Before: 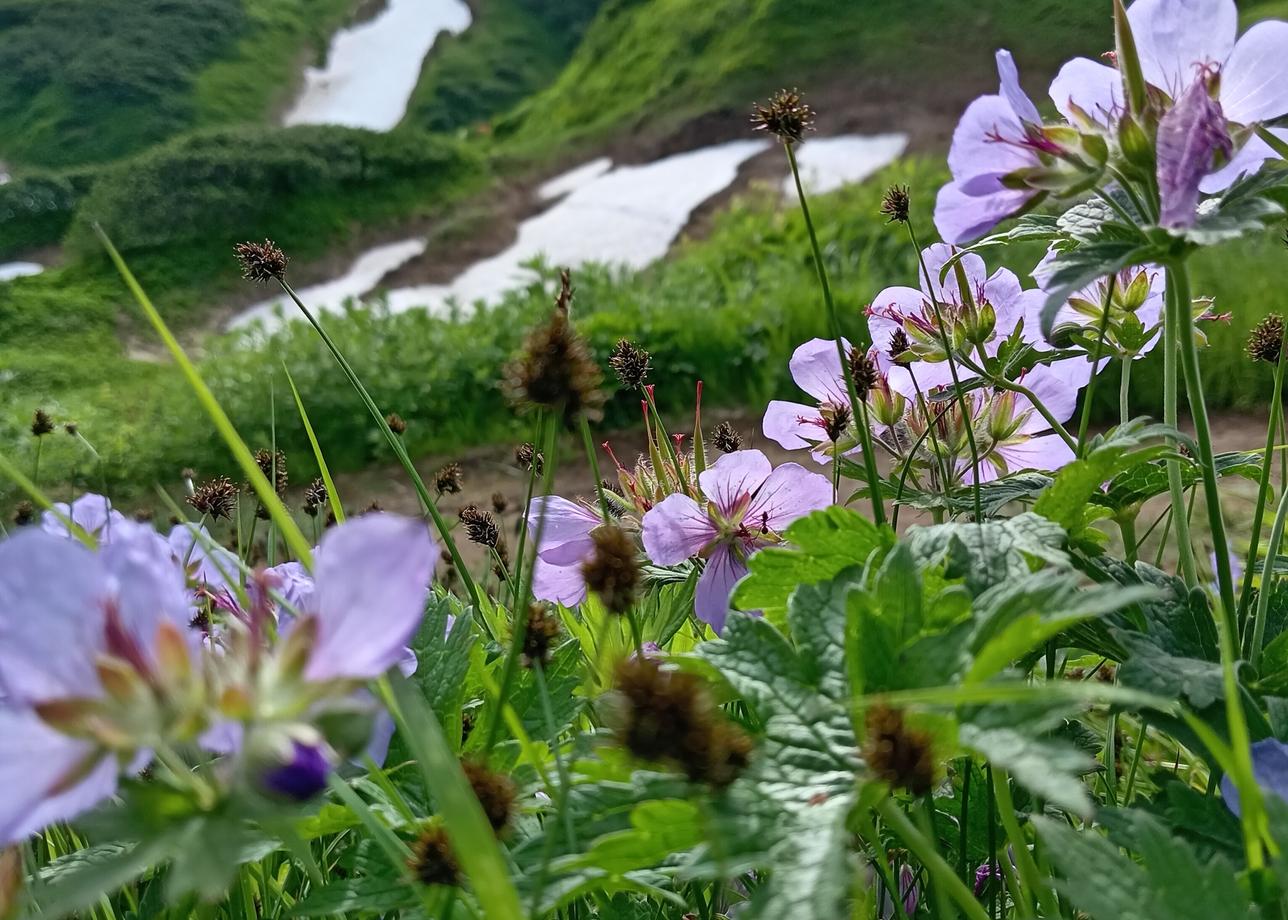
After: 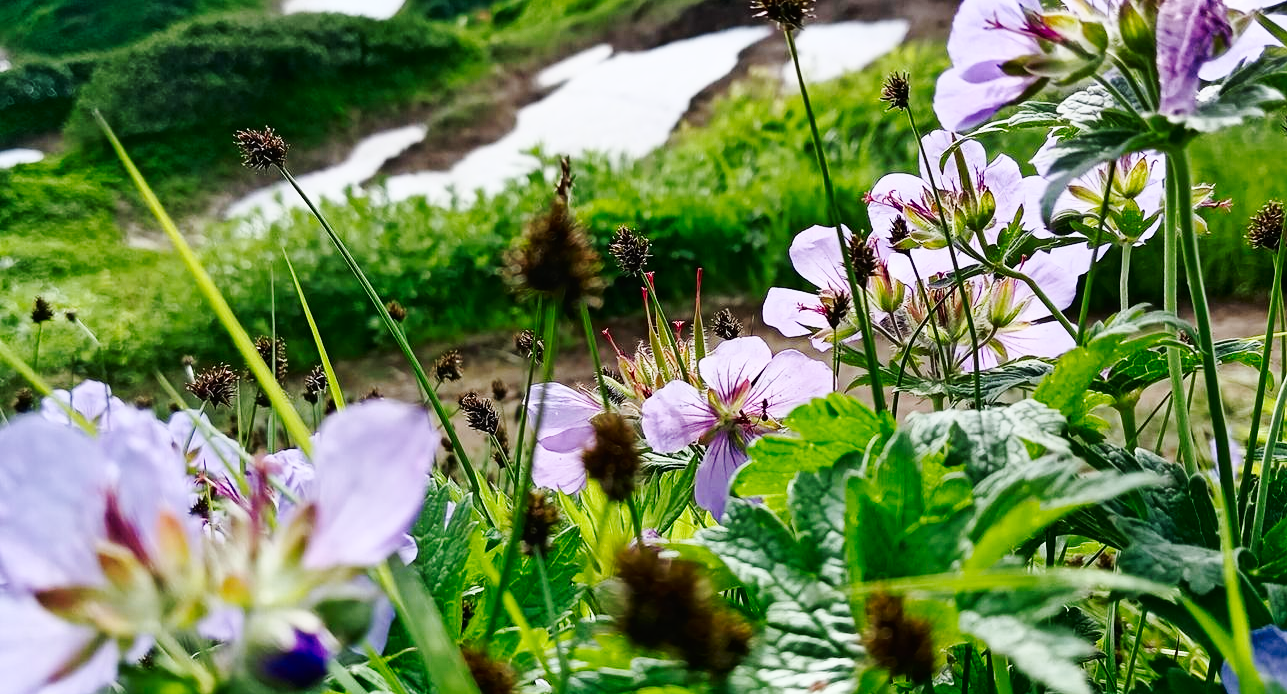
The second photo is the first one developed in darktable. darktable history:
crop and rotate: top 12.31%, bottom 12.214%
tone curve: curves: ch0 [(0, 0.023) (0.103, 0.087) (0.277, 0.28) (0.438, 0.547) (0.546, 0.678) (0.735, 0.843) (0.994, 1)]; ch1 [(0, 0) (0.371, 0.261) (0.465, 0.42) (0.488, 0.477) (0.512, 0.513) (0.542, 0.581) (0.574, 0.647) (0.636, 0.747) (1, 1)]; ch2 [(0, 0) (0.369, 0.388) (0.449, 0.431) (0.478, 0.471) (0.516, 0.517) (0.575, 0.642) (0.649, 0.726) (1, 1)], preserve colors none
shadows and highlights: shadows -63.1, white point adjustment -5.04, highlights 61.44
